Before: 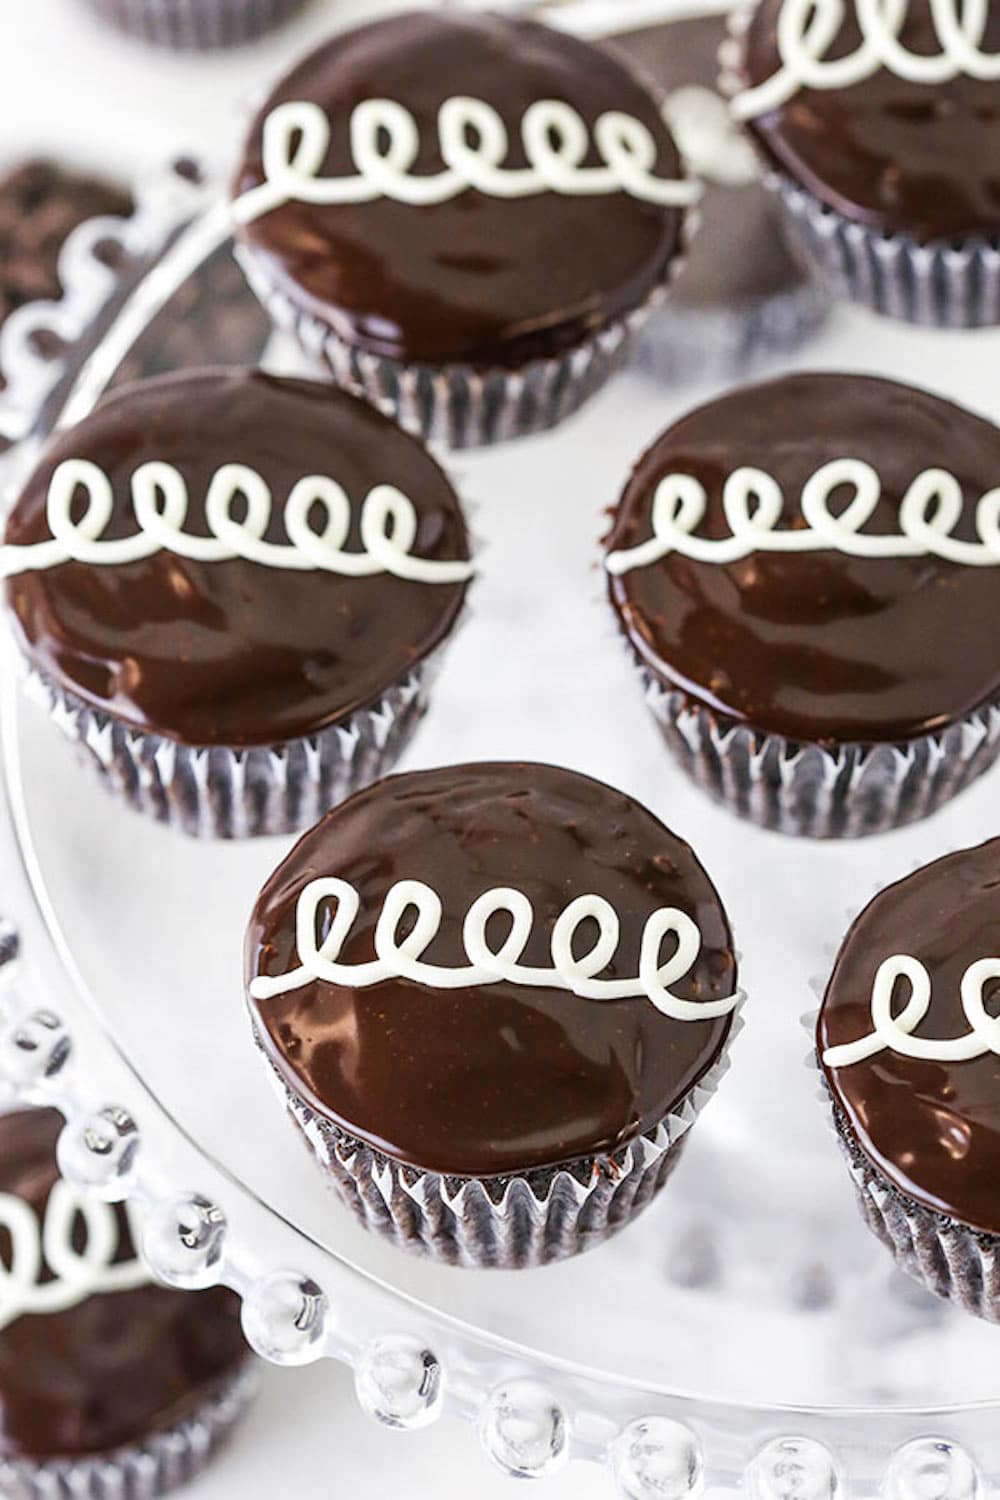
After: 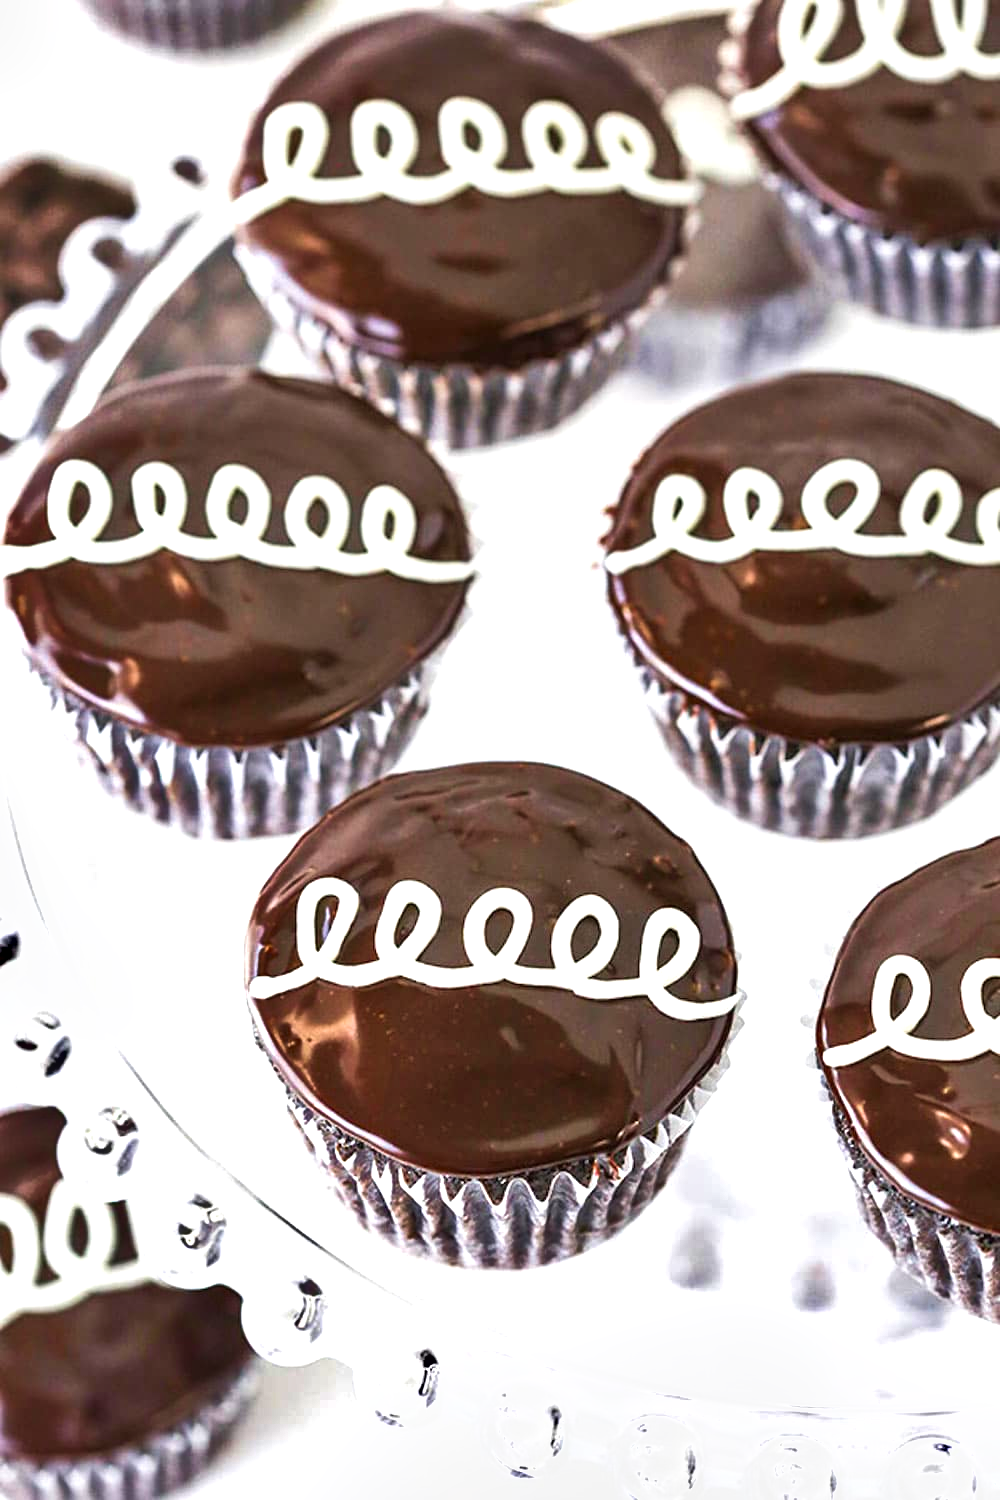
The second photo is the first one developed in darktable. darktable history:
color zones: curves: ch1 [(0, 0.513) (0.143, 0.524) (0.286, 0.511) (0.429, 0.506) (0.571, 0.503) (0.714, 0.503) (0.857, 0.508) (1, 0.513)]
velvia: on, module defaults
exposure: black level correction 0, exposure 0.694 EV, compensate highlight preservation false
shadows and highlights: shadows 43.63, white point adjustment -1.38, soften with gaussian
